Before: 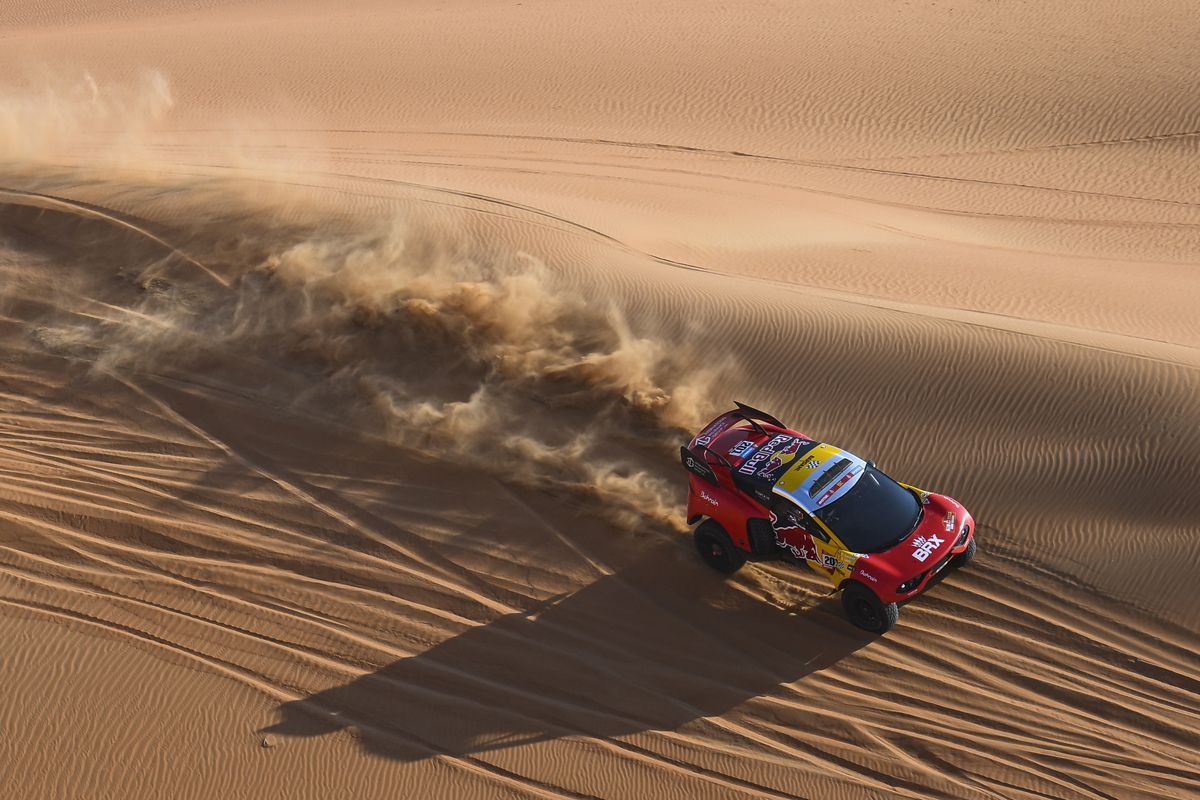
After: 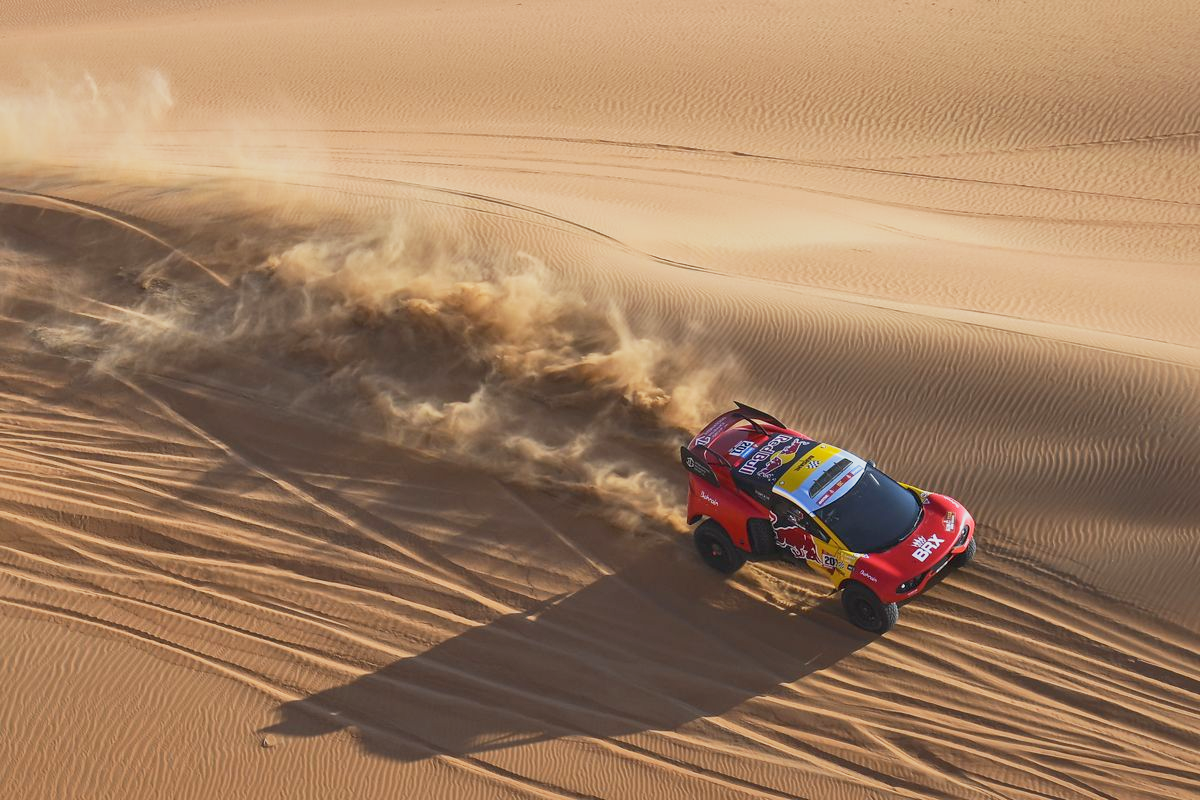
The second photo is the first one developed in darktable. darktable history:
base curve: curves: ch0 [(0, 0) (0.088, 0.125) (0.176, 0.251) (0.354, 0.501) (0.613, 0.749) (1, 0.877)], preserve colors none
shadows and highlights: on, module defaults
